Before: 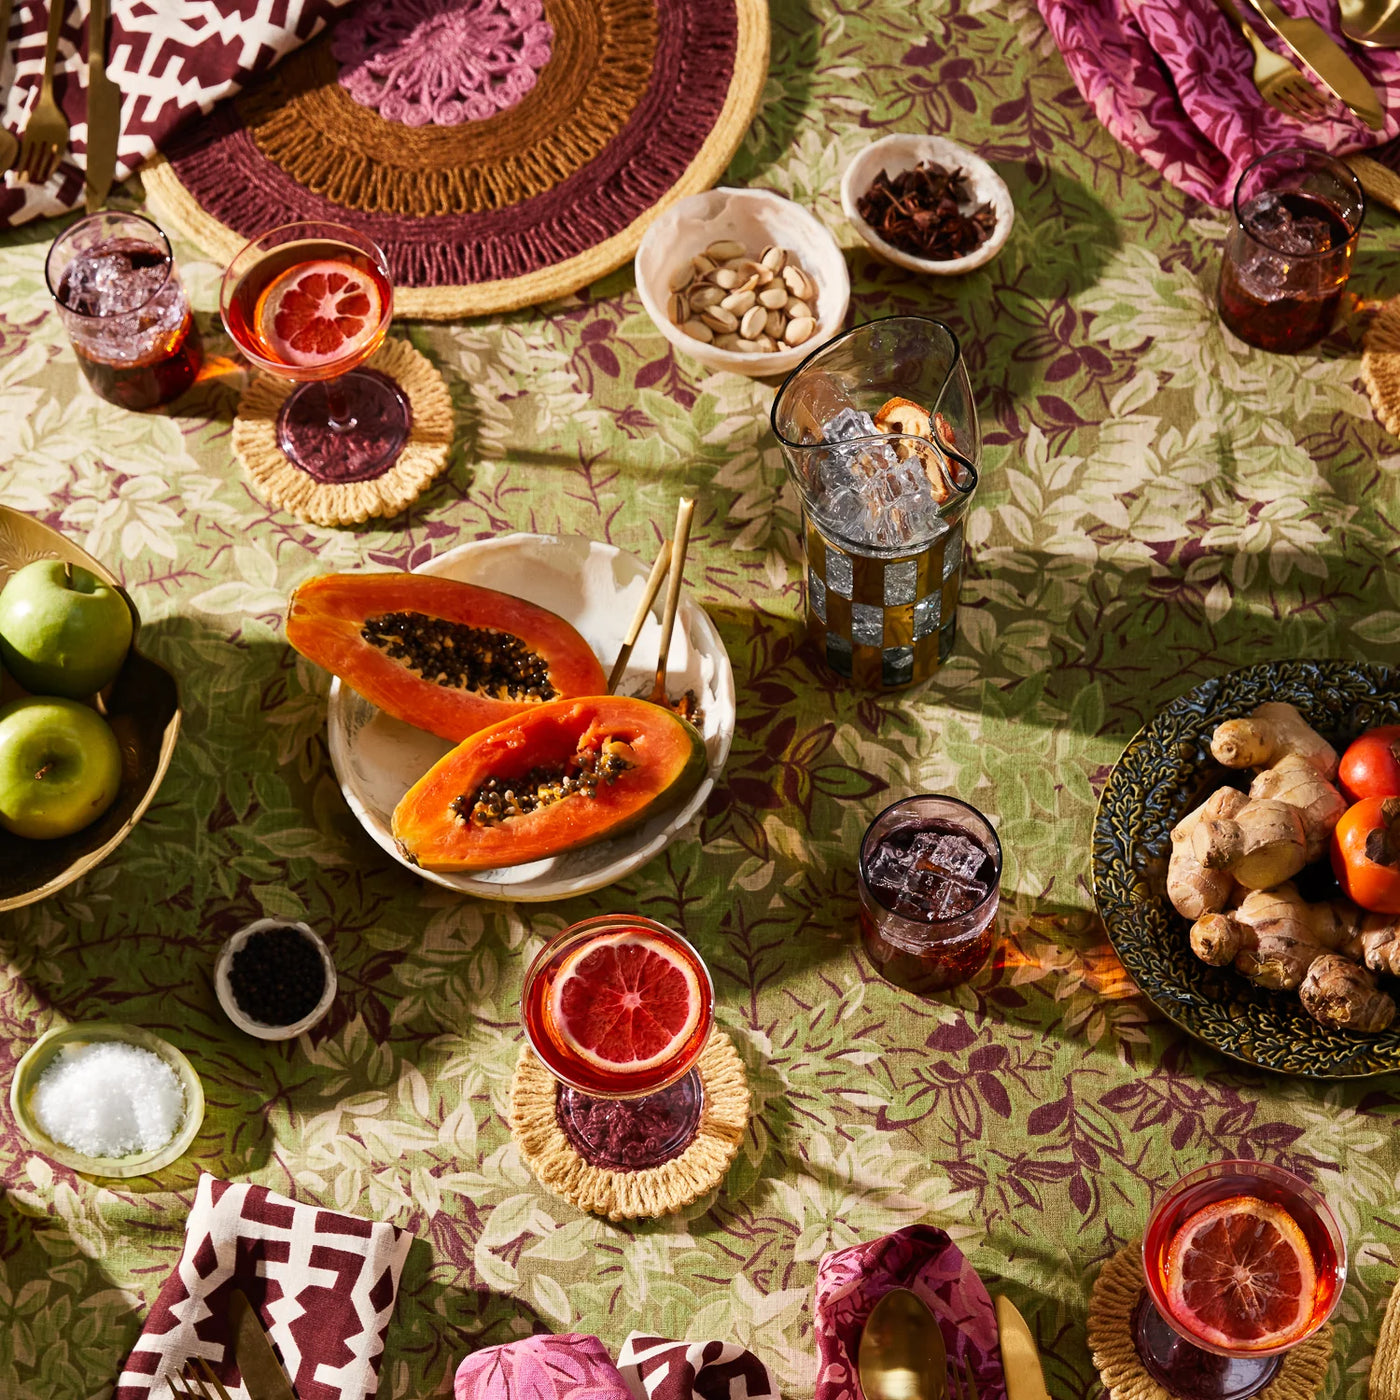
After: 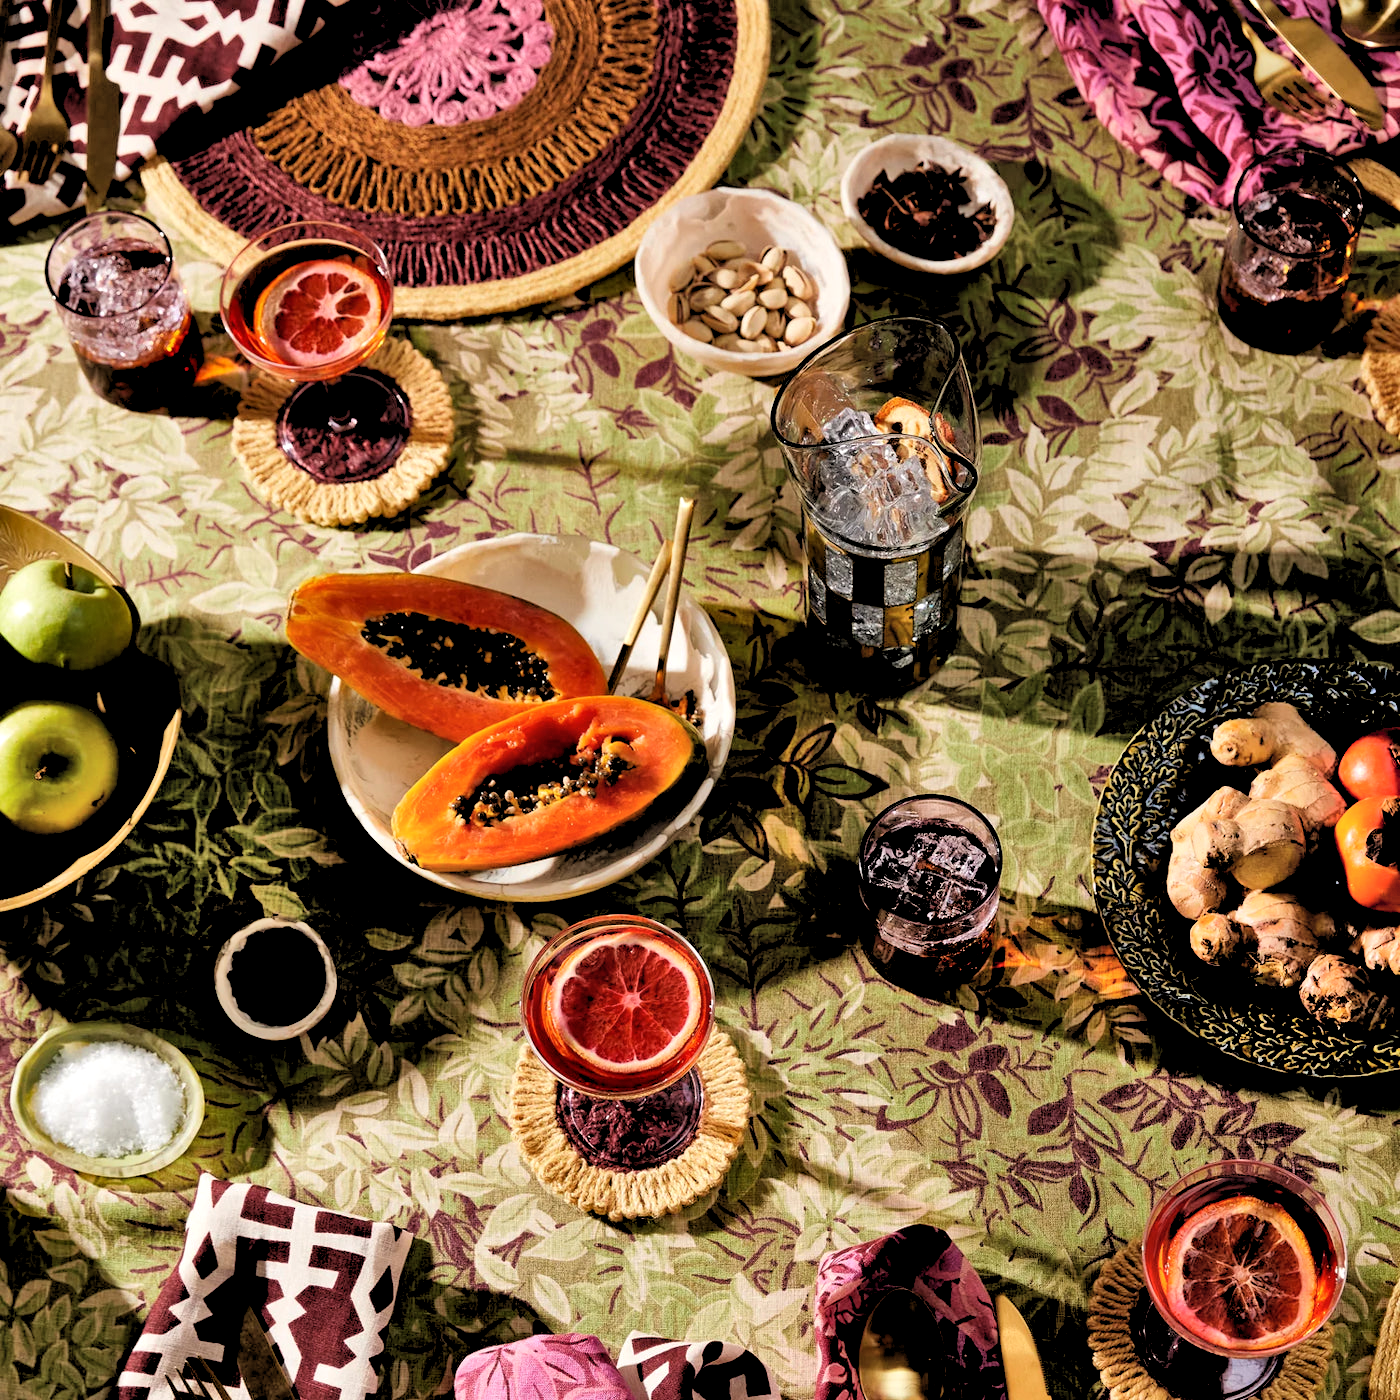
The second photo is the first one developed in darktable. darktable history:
shadows and highlights: shadows 75, highlights -60.85, soften with gaussian
rgb levels: levels [[0.029, 0.461, 0.922], [0, 0.5, 1], [0, 0.5, 1]]
